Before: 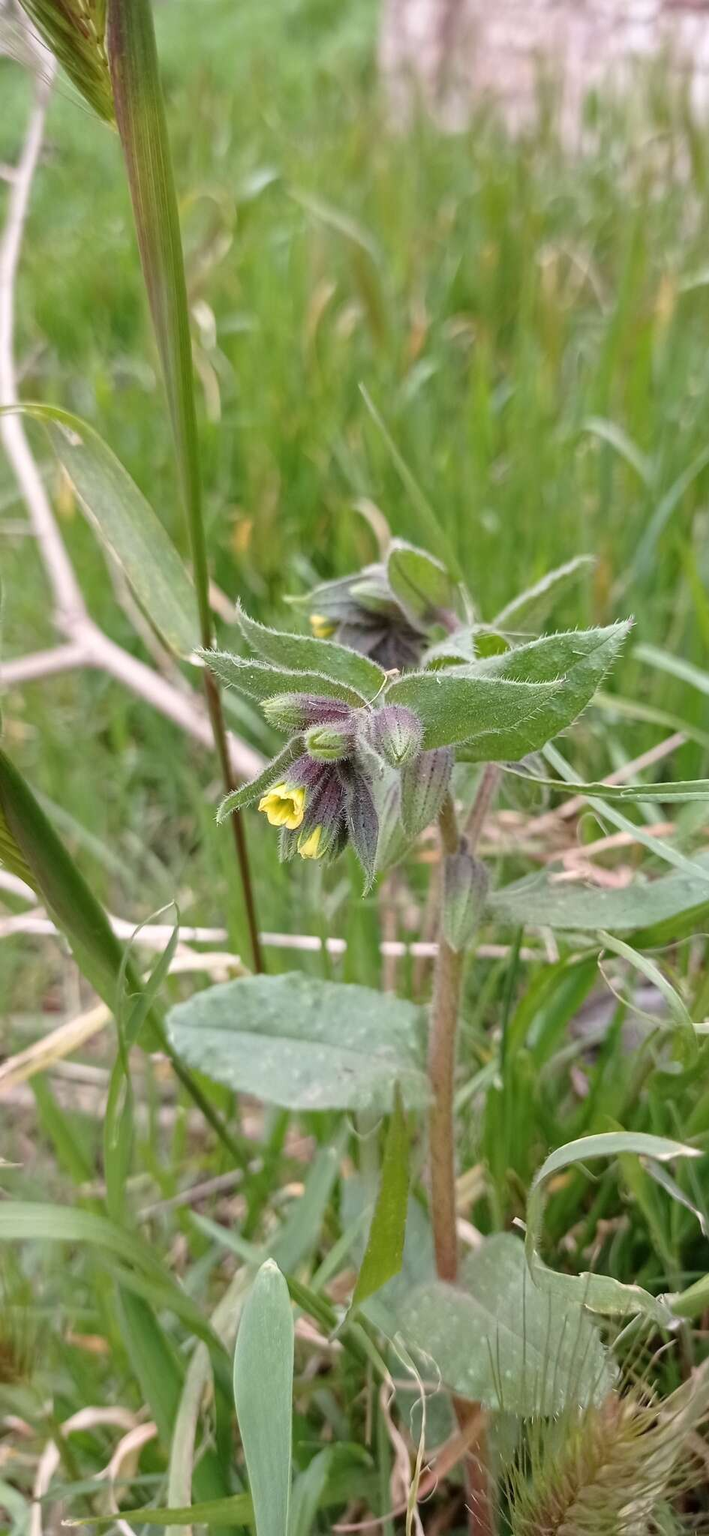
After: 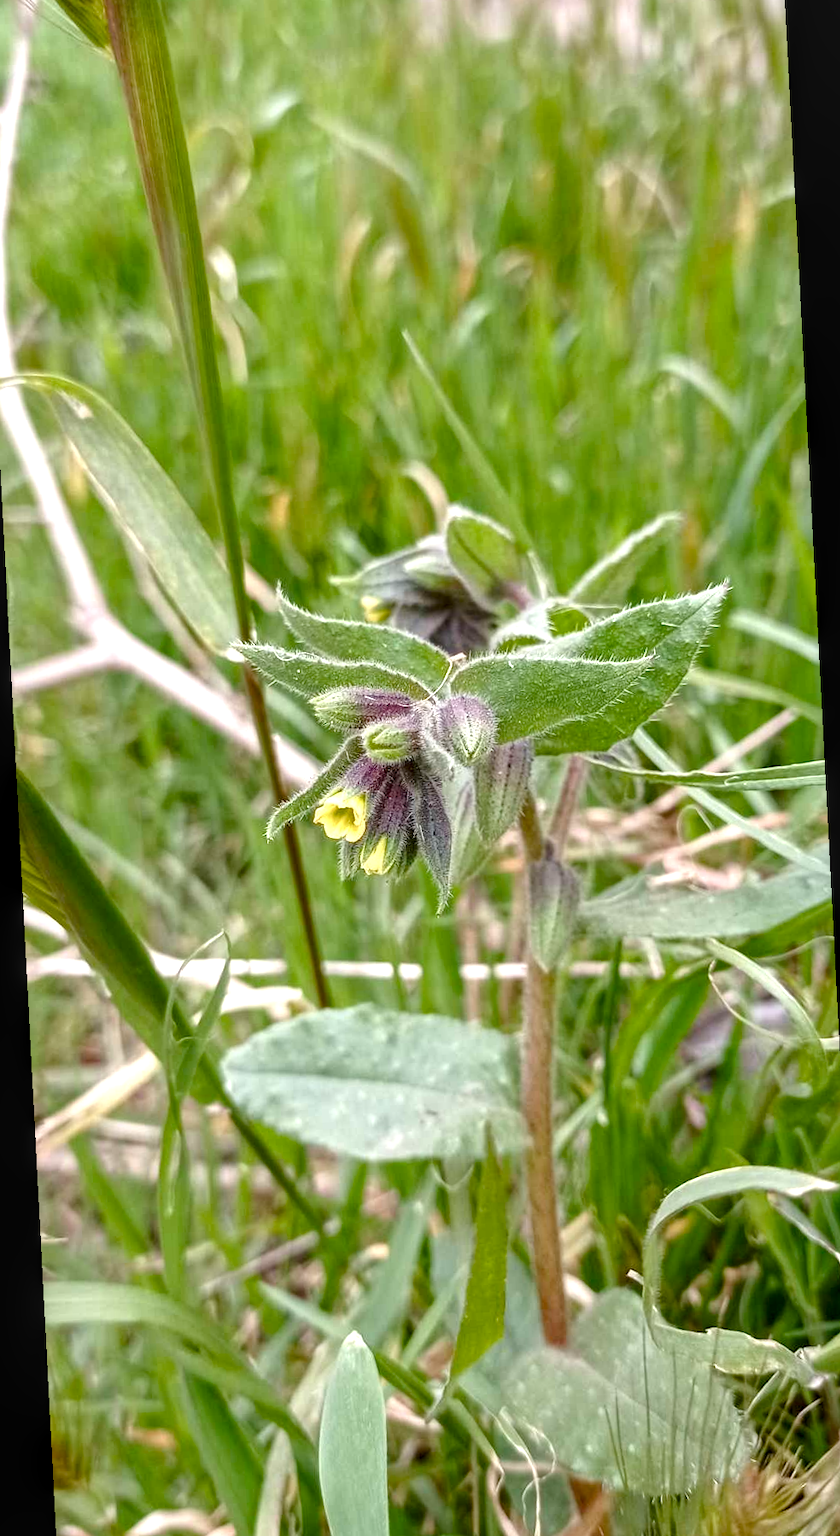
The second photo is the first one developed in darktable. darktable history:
rotate and perspective: rotation -3°, crop left 0.031, crop right 0.968, crop top 0.07, crop bottom 0.93
local contrast: detail 130%
color balance rgb: perceptual saturation grading › global saturation 25%, perceptual saturation grading › highlights -50%, perceptual saturation grading › shadows 30%, perceptual brilliance grading › global brilliance 12%, global vibrance 20%
tone equalizer: -8 EV 0.06 EV, smoothing diameter 25%, edges refinement/feathering 10, preserve details guided filter
